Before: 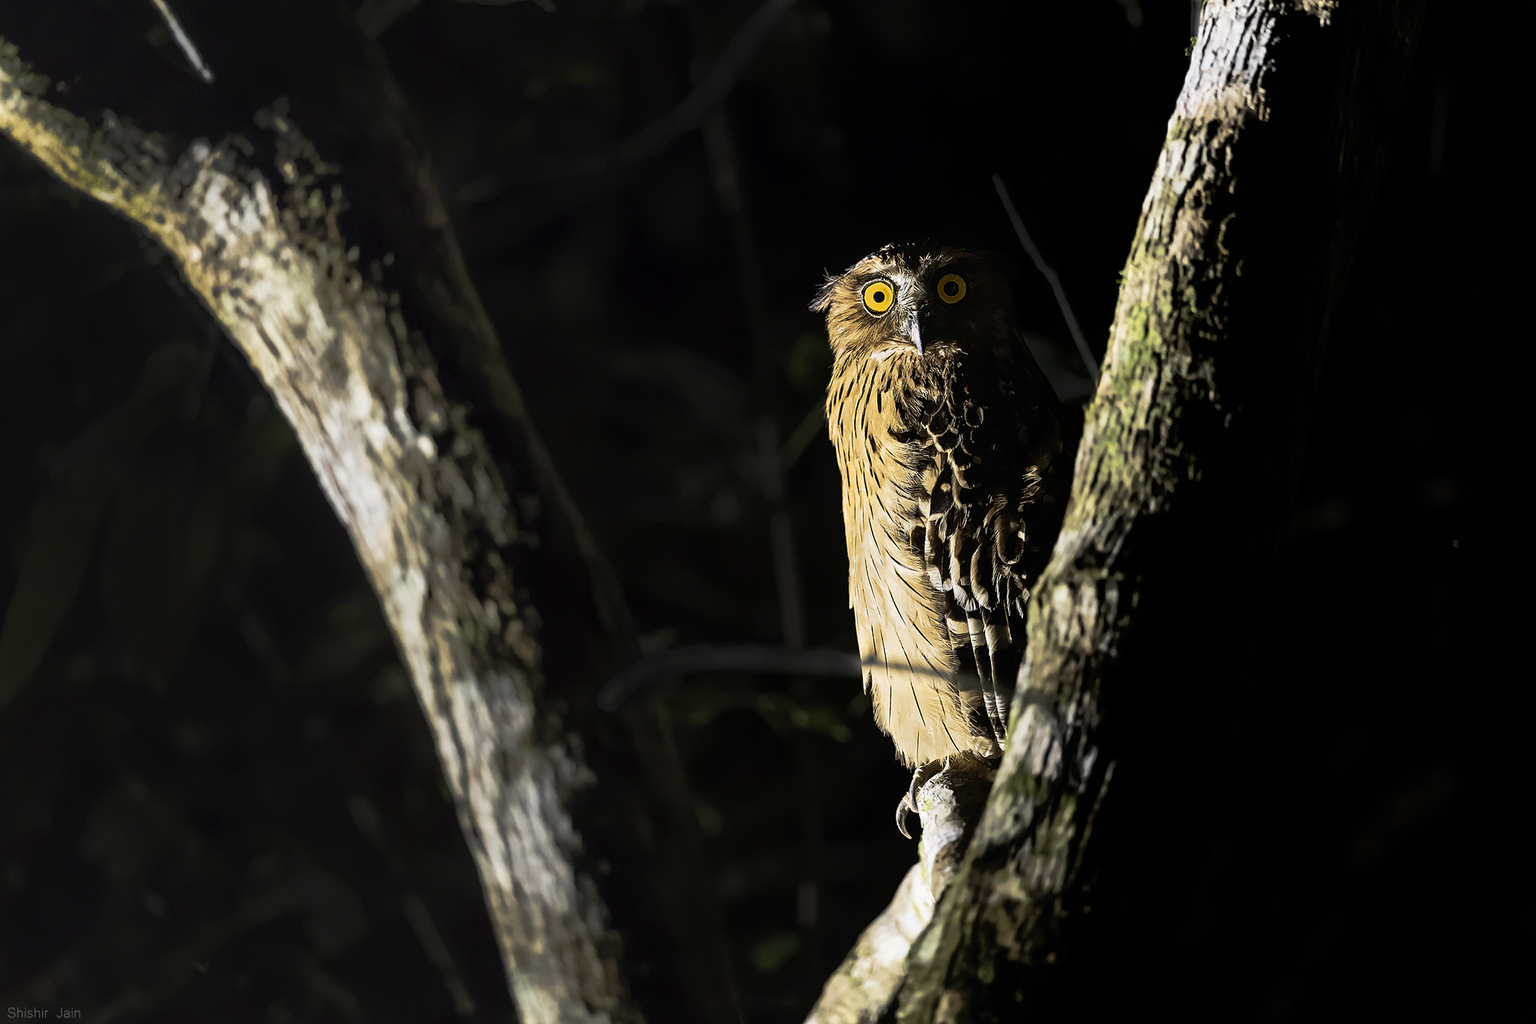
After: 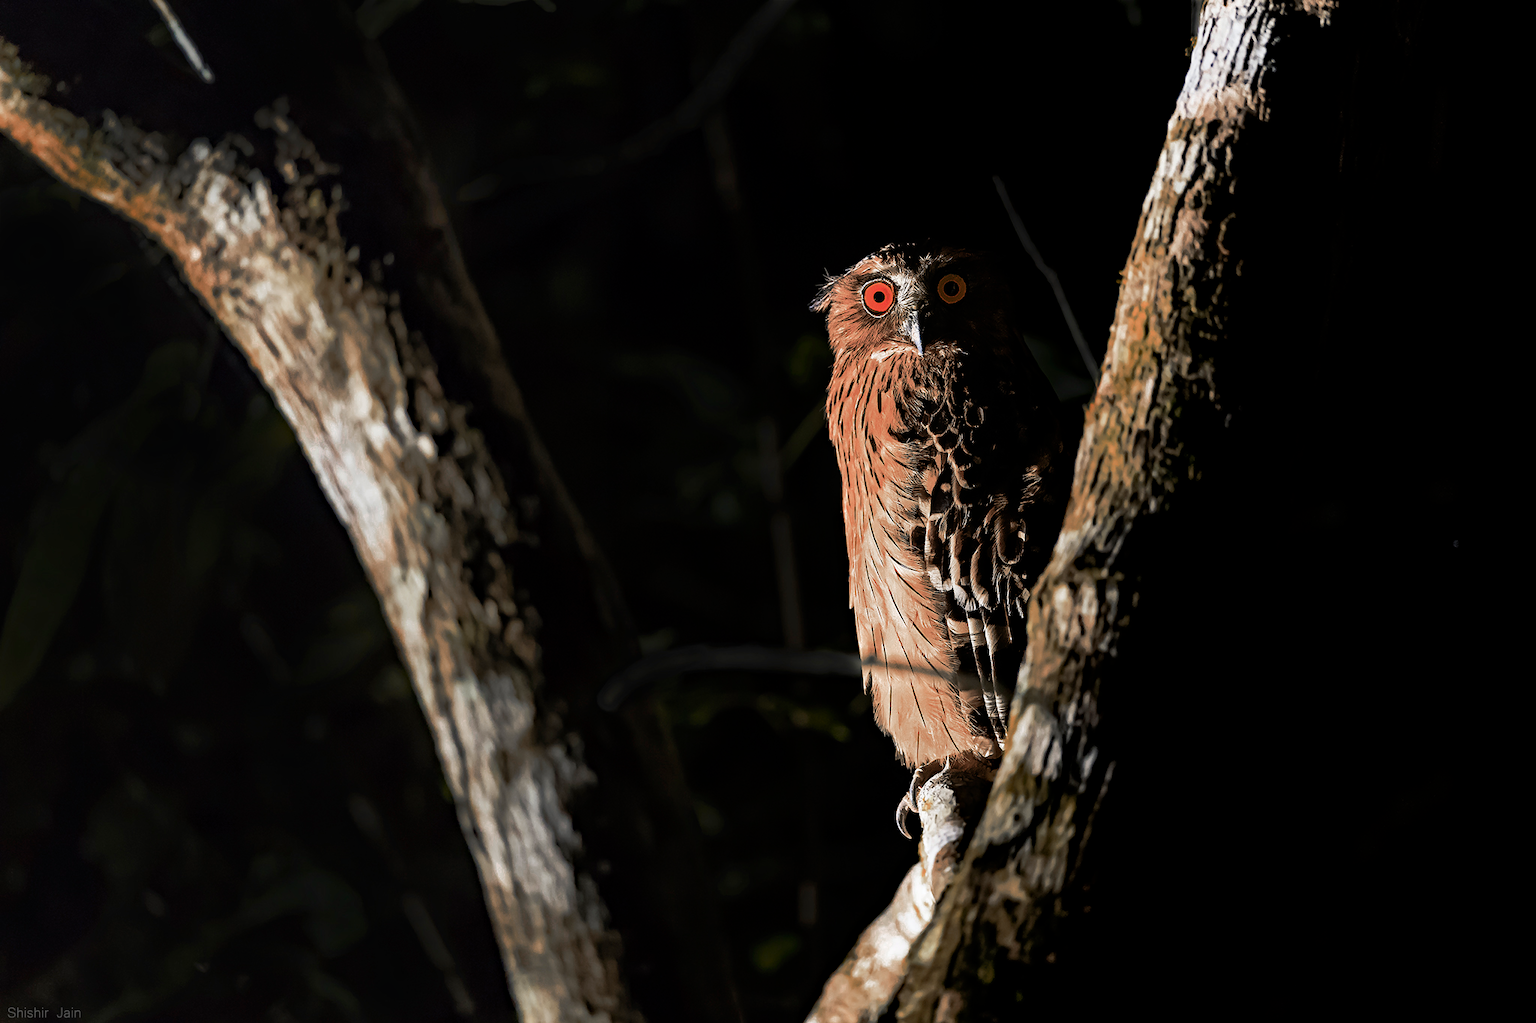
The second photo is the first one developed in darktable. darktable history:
haze removal: compatibility mode true, adaptive false
color zones: curves: ch0 [(0.006, 0.385) (0.143, 0.563) (0.243, 0.321) (0.352, 0.464) (0.516, 0.456) (0.625, 0.5) (0.75, 0.5) (0.875, 0.5)]; ch1 [(0, 0.5) (0.134, 0.504) (0.246, 0.463) (0.421, 0.515) (0.5, 0.56) (0.625, 0.5) (0.75, 0.5) (0.875, 0.5)]; ch2 [(0, 0.5) (0.131, 0.426) (0.307, 0.289) (0.38, 0.188) (0.513, 0.216) (0.625, 0.548) (0.75, 0.468) (0.838, 0.396) (0.971, 0.311)]
